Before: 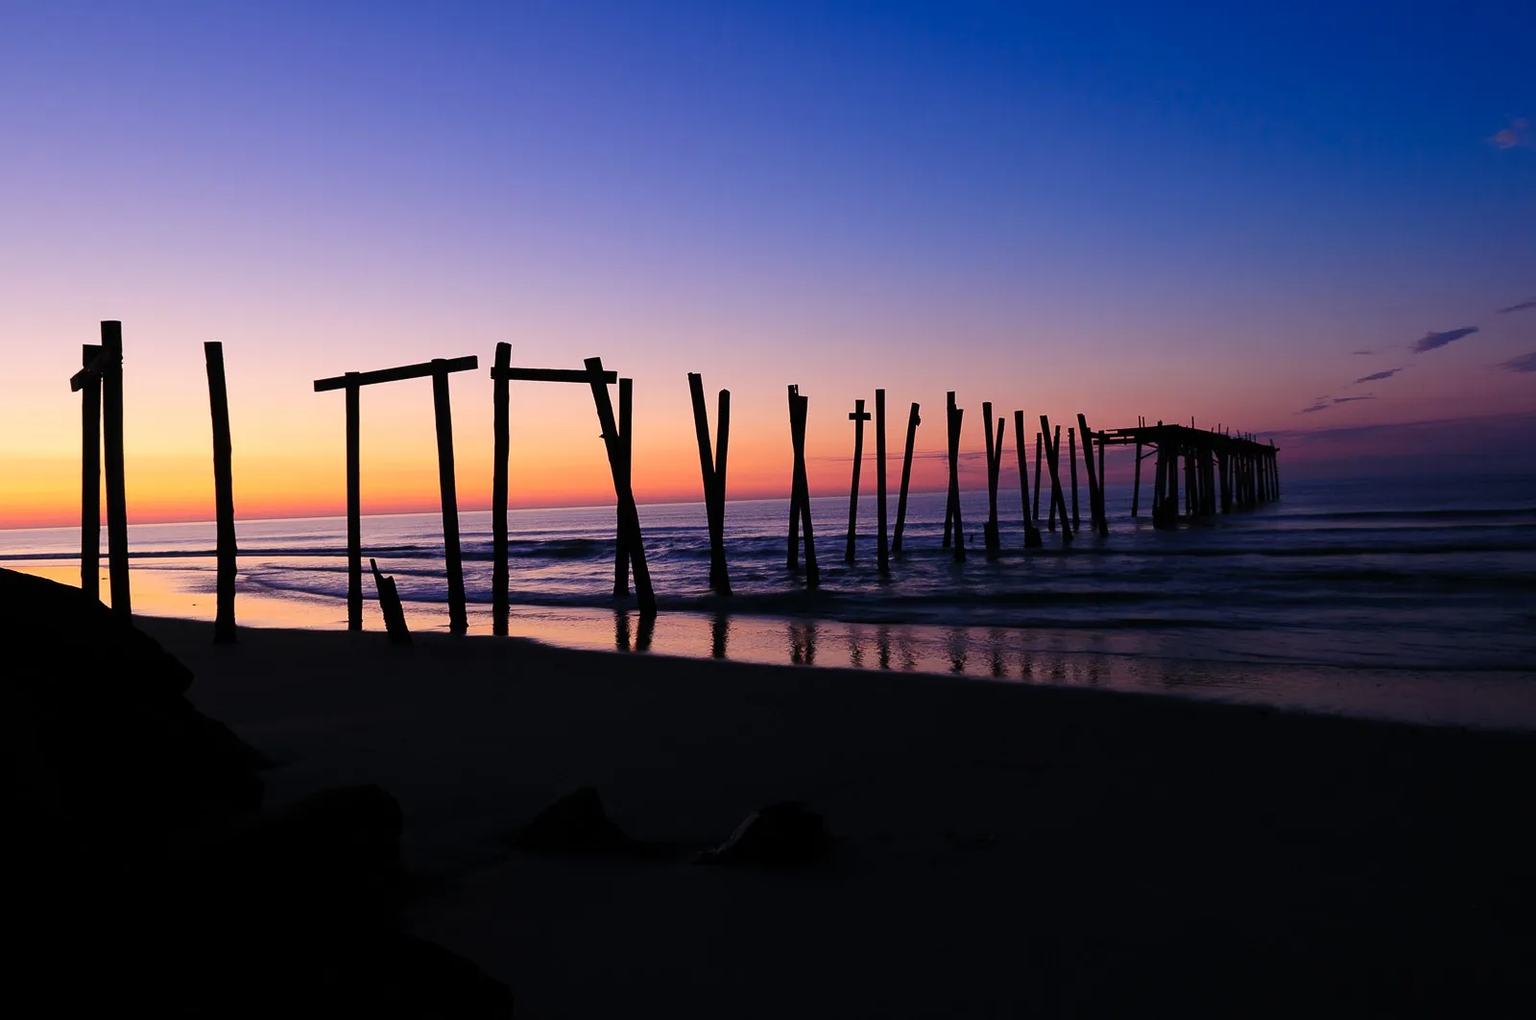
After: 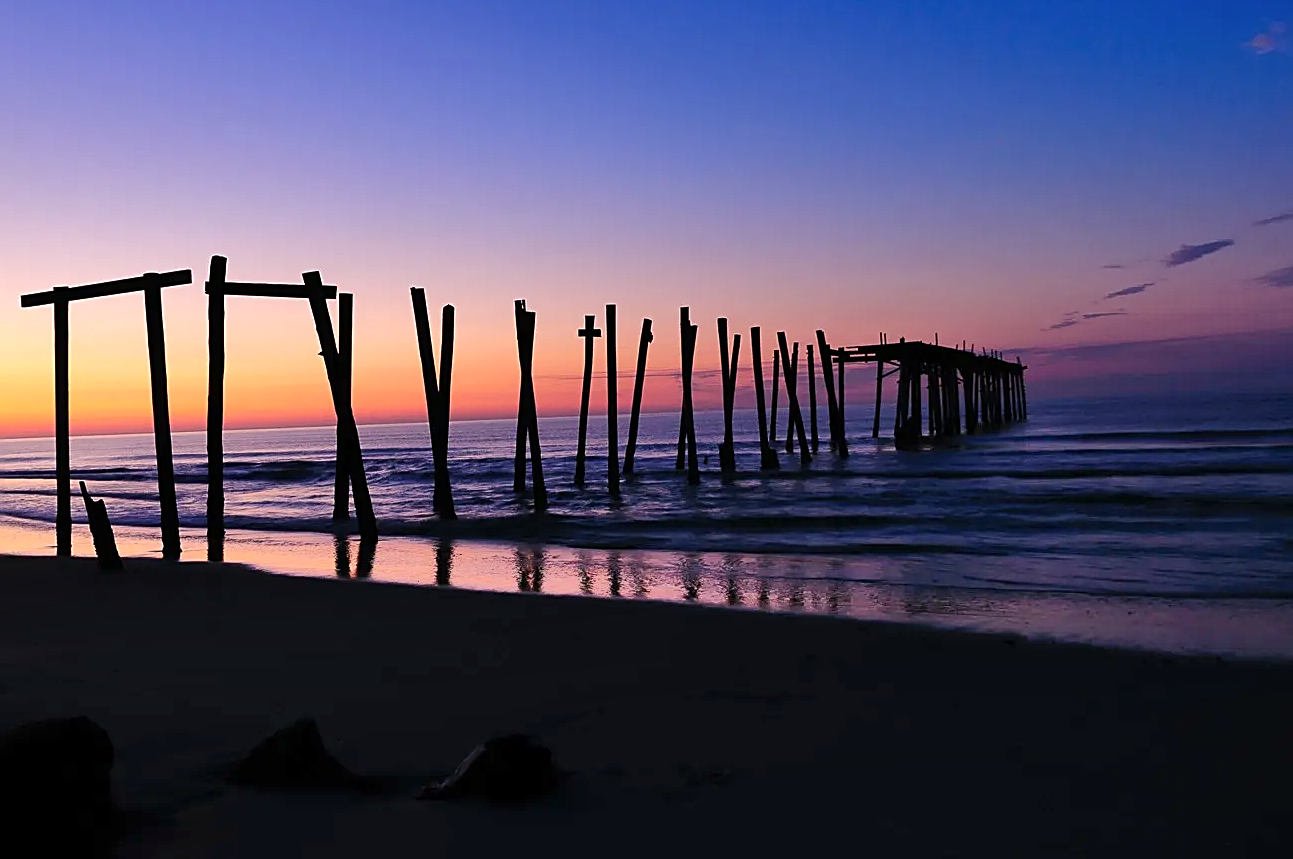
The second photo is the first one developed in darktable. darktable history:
exposure: exposure 0.217 EV, compensate highlight preservation false
sharpen: on, module defaults
crop: left 19.159%, top 9.58%, bottom 9.58%
white balance: red 0.986, blue 1.01
shadows and highlights: soften with gaussian
